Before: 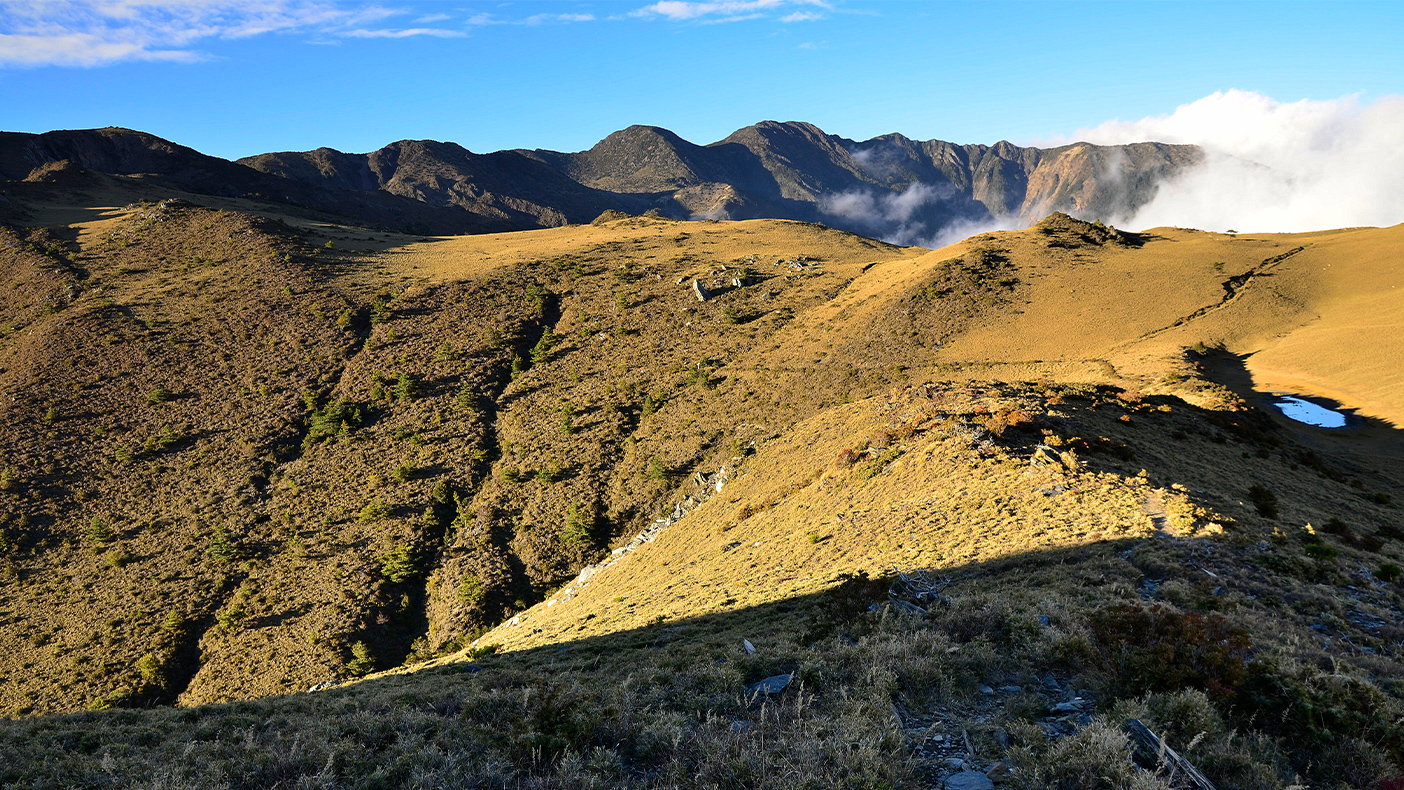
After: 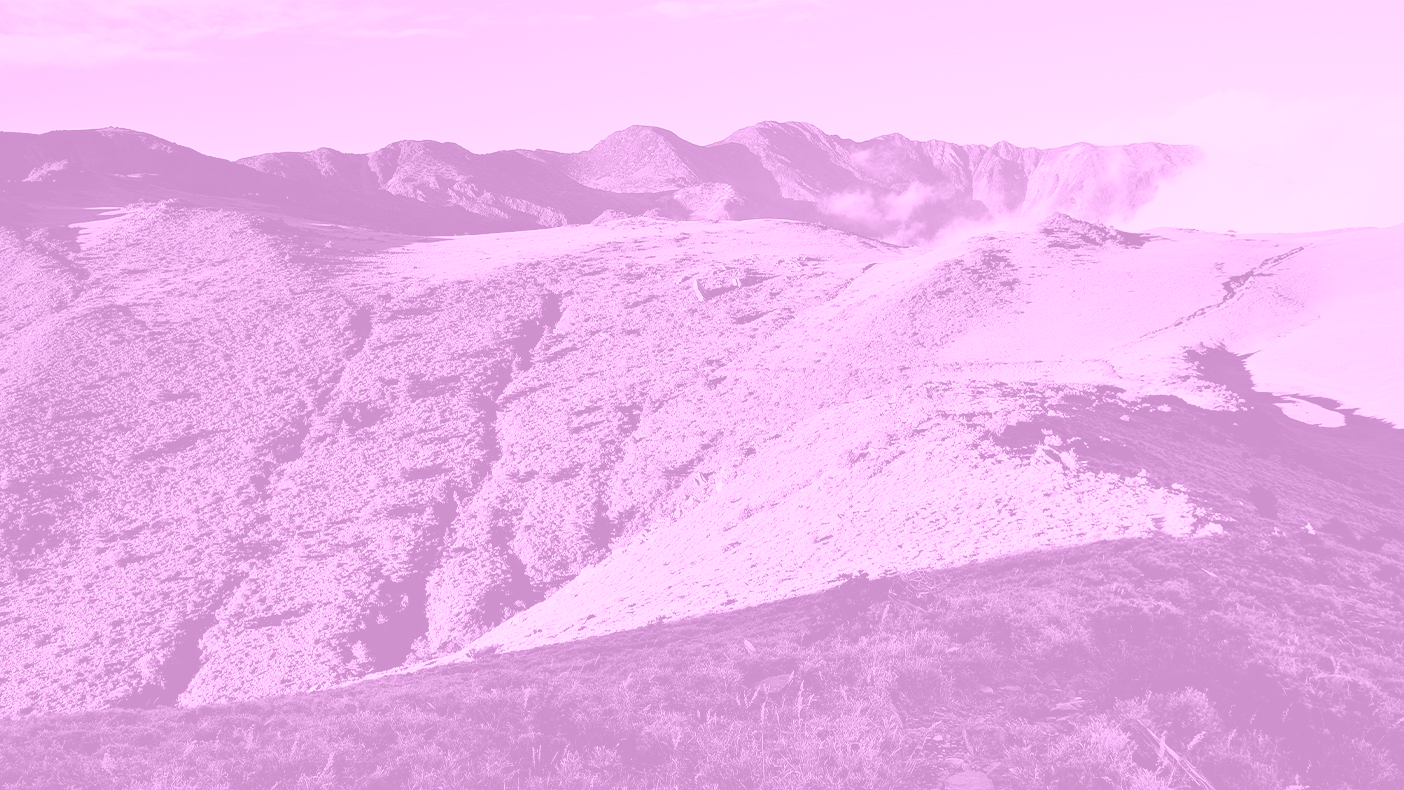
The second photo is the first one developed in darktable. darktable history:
exposure: exposure 0.236 EV, compensate highlight preservation false
filmic rgb: black relative exposure -8.07 EV, white relative exposure 3 EV, hardness 5.35, contrast 1.25
colorize: hue 331.2°, saturation 69%, source mix 30.28%, lightness 69.02%, version 1
